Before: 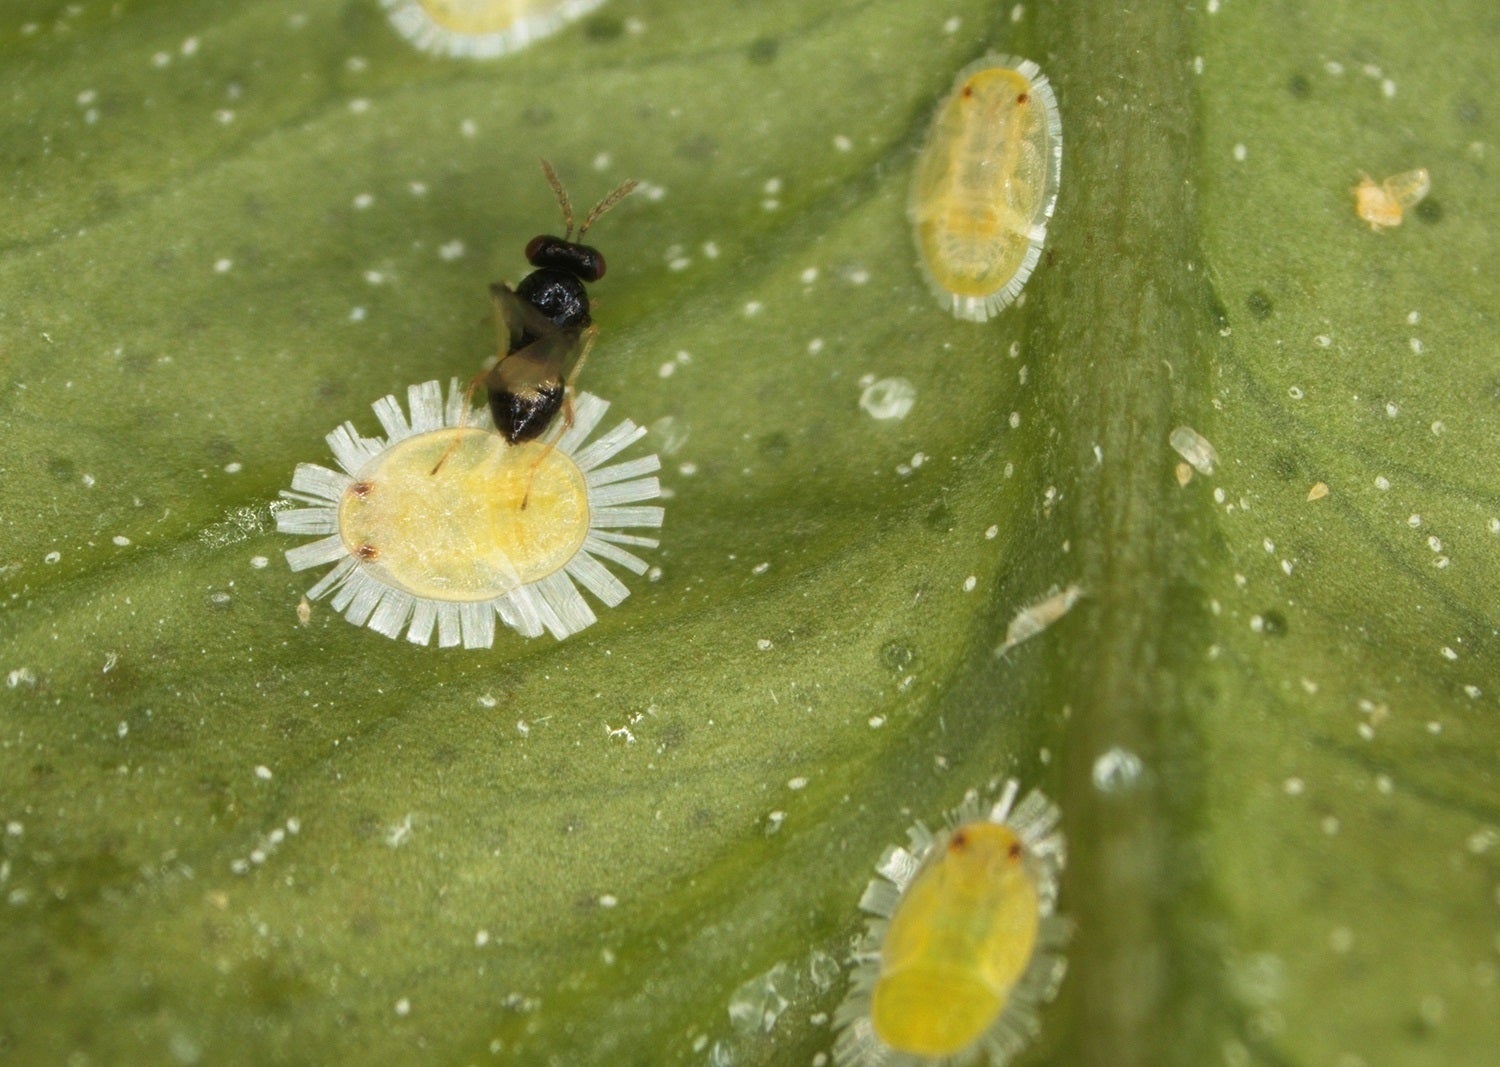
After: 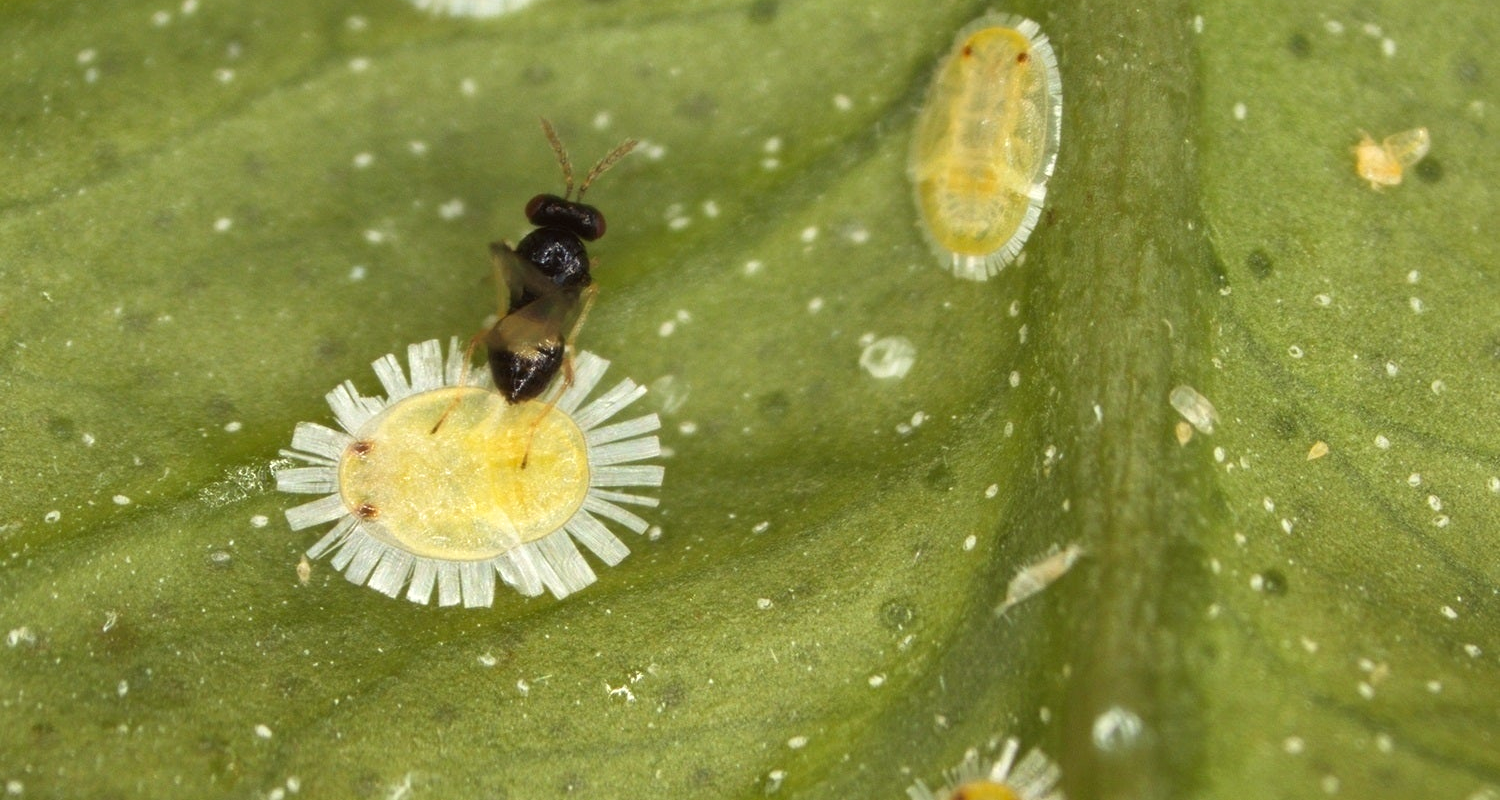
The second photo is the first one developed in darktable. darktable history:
color correction: highlights a* -0.95, highlights b* 4.5, shadows a* 3.55
crop: top 3.857%, bottom 21.132%
exposure: exposure 0.2 EV, compensate highlight preservation false
shadows and highlights: low approximation 0.01, soften with gaussian
color balance: on, module defaults
